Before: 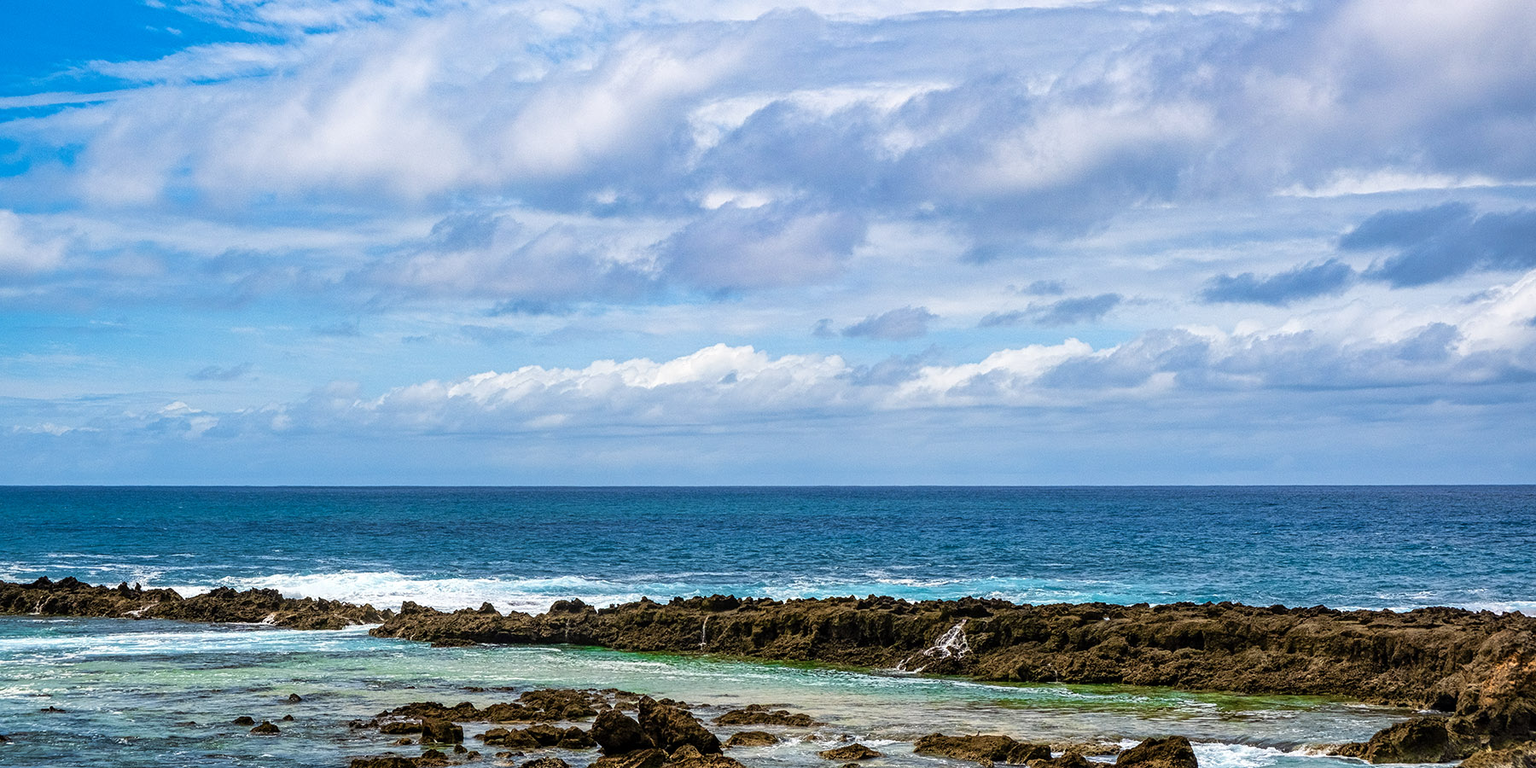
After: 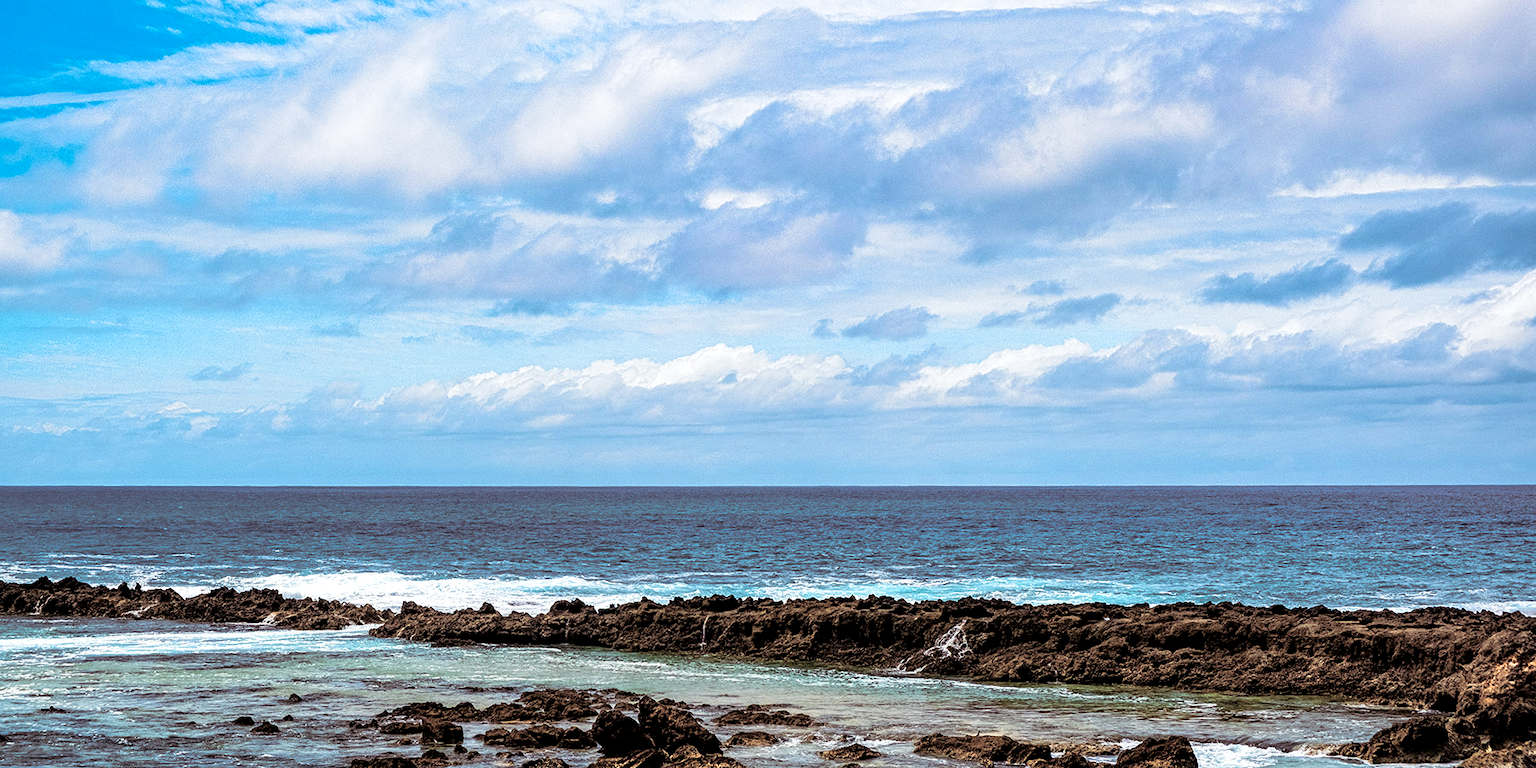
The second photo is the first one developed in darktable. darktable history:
split-toning: shadows › saturation 0.24, highlights › hue 54°, highlights › saturation 0.24
white balance: red 0.98, blue 1.034
exposure: black level correction 0.012, compensate highlight preservation false
base curve: exposure shift 0, preserve colors none
color zones: curves: ch0 [(0.018, 0.548) (0.197, 0.654) (0.425, 0.447) (0.605, 0.658) (0.732, 0.579)]; ch1 [(0.105, 0.531) (0.224, 0.531) (0.386, 0.39) (0.618, 0.456) (0.732, 0.456) (0.956, 0.421)]; ch2 [(0.039, 0.583) (0.215, 0.465) (0.399, 0.544) (0.465, 0.548) (0.614, 0.447) (0.724, 0.43) (0.882, 0.623) (0.956, 0.632)]
